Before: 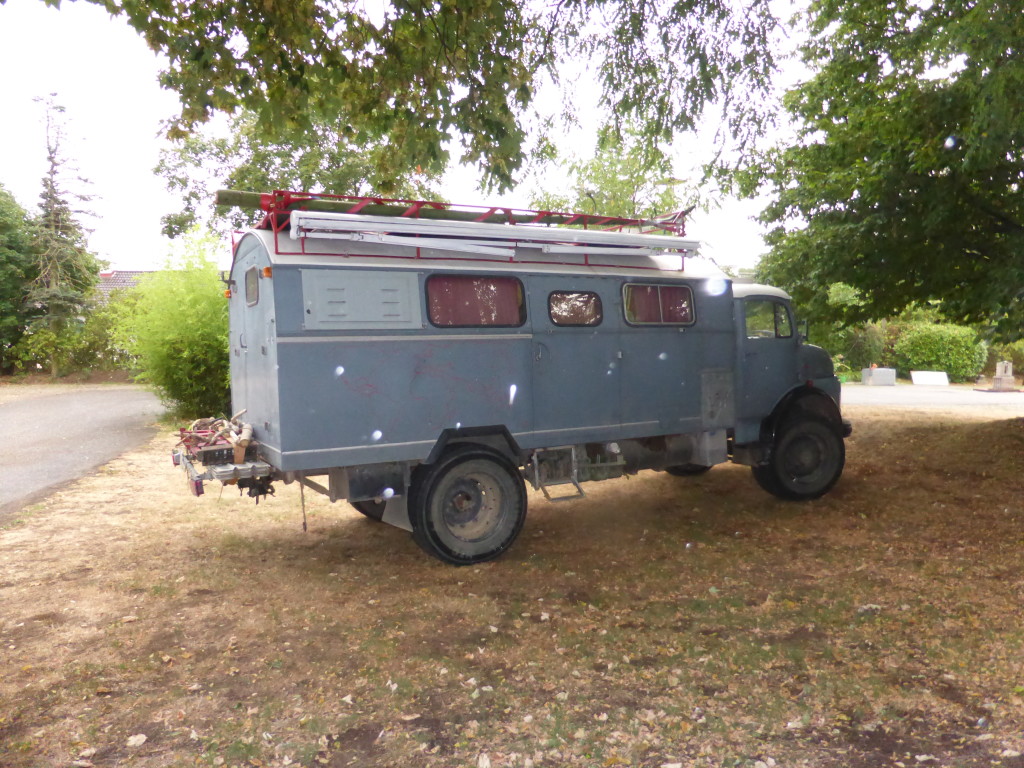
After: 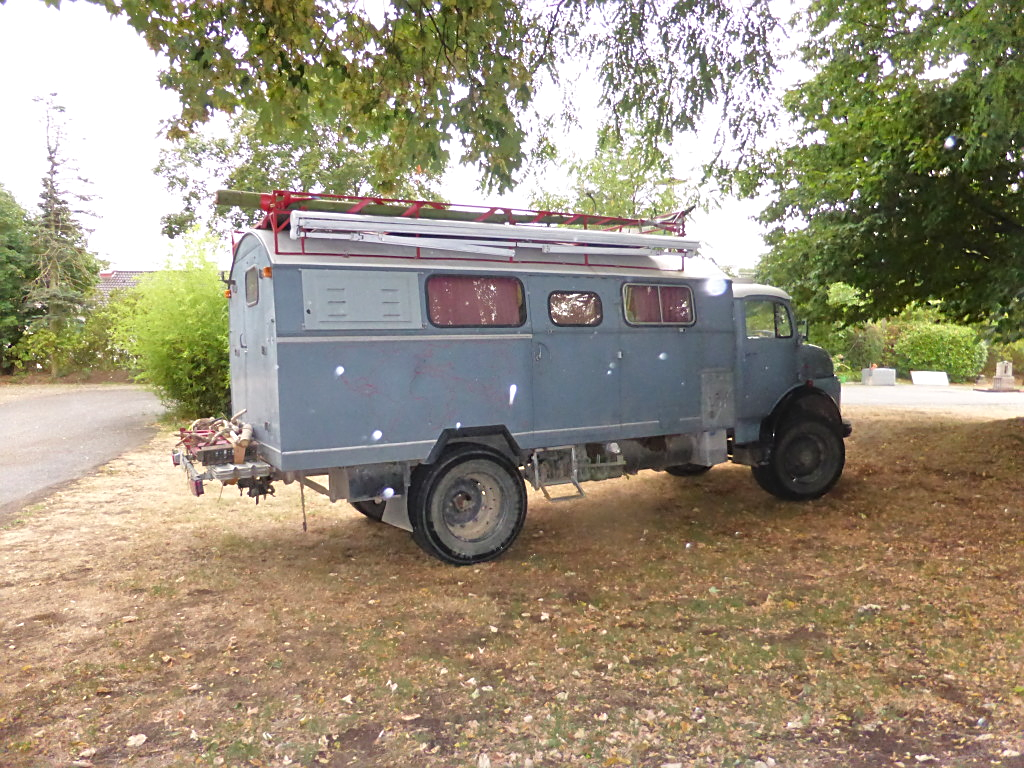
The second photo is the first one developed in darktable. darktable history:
sharpen: on, module defaults
tone equalizer: -8 EV 0.019 EV, -7 EV -0.015 EV, -6 EV 0.016 EV, -5 EV 0.038 EV, -4 EV 0.267 EV, -3 EV 0.67 EV, -2 EV 0.584 EV, -1 EV 0.185 EV, +0 EV 0.041 EV
